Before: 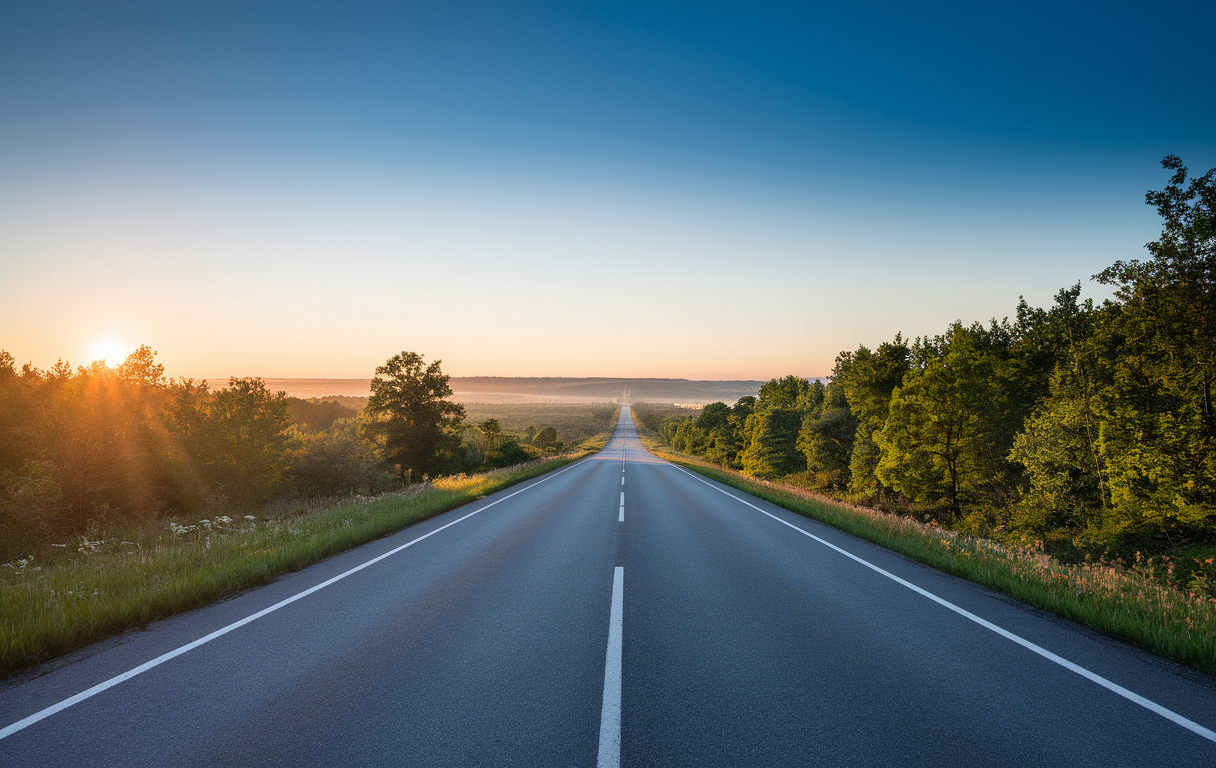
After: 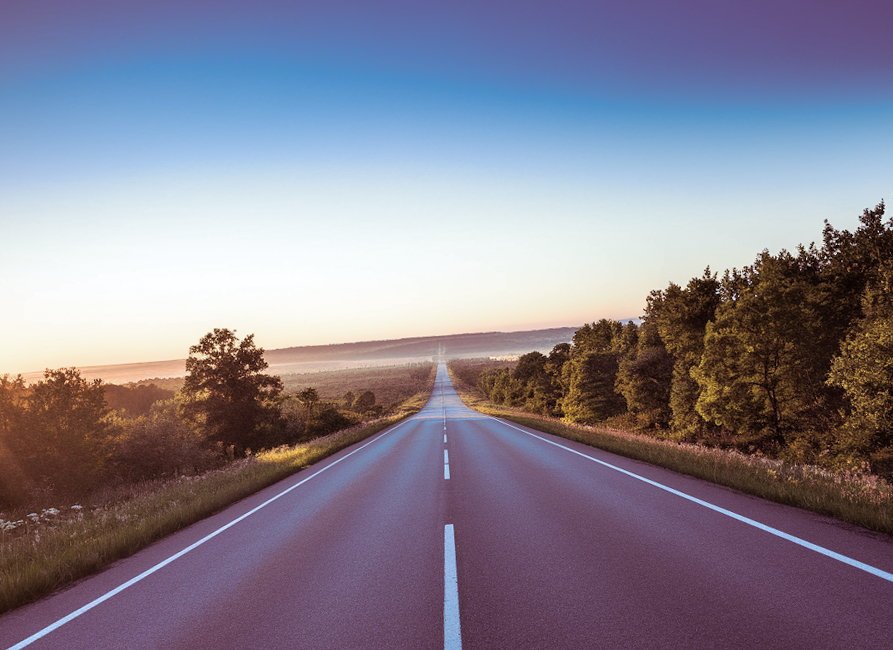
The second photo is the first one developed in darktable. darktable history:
white balance: red 0.954, blue 1.079
crop and rotate: left 17.046%, top 10.659%, right 12.989%, bottom 14.553%
contrast brightness saturation: saturation -0.17
split-toning: on, module defaults
color balance rgb: linear chroma grading › shadows 32%, linear chroma grading › global chroma -2%, linear chroma grading › mid-tones 4%, perceptual saturation grading › global saturation -2%, perceptual saturation grading › highlights -8%, perceptual saturation grading › mid-tones 8%, perceptual saturation grading › shadows 4%, perceptual brilliance grading › highlights 8%, perceptual brilliance grading › mid-tones 4%, perceptual brilliance grading › shadows 2%, global vibrance 16%, saturation formula JzAzBz (2021)
rotate and perspective: rotation -4.98°, automatic cropping off
